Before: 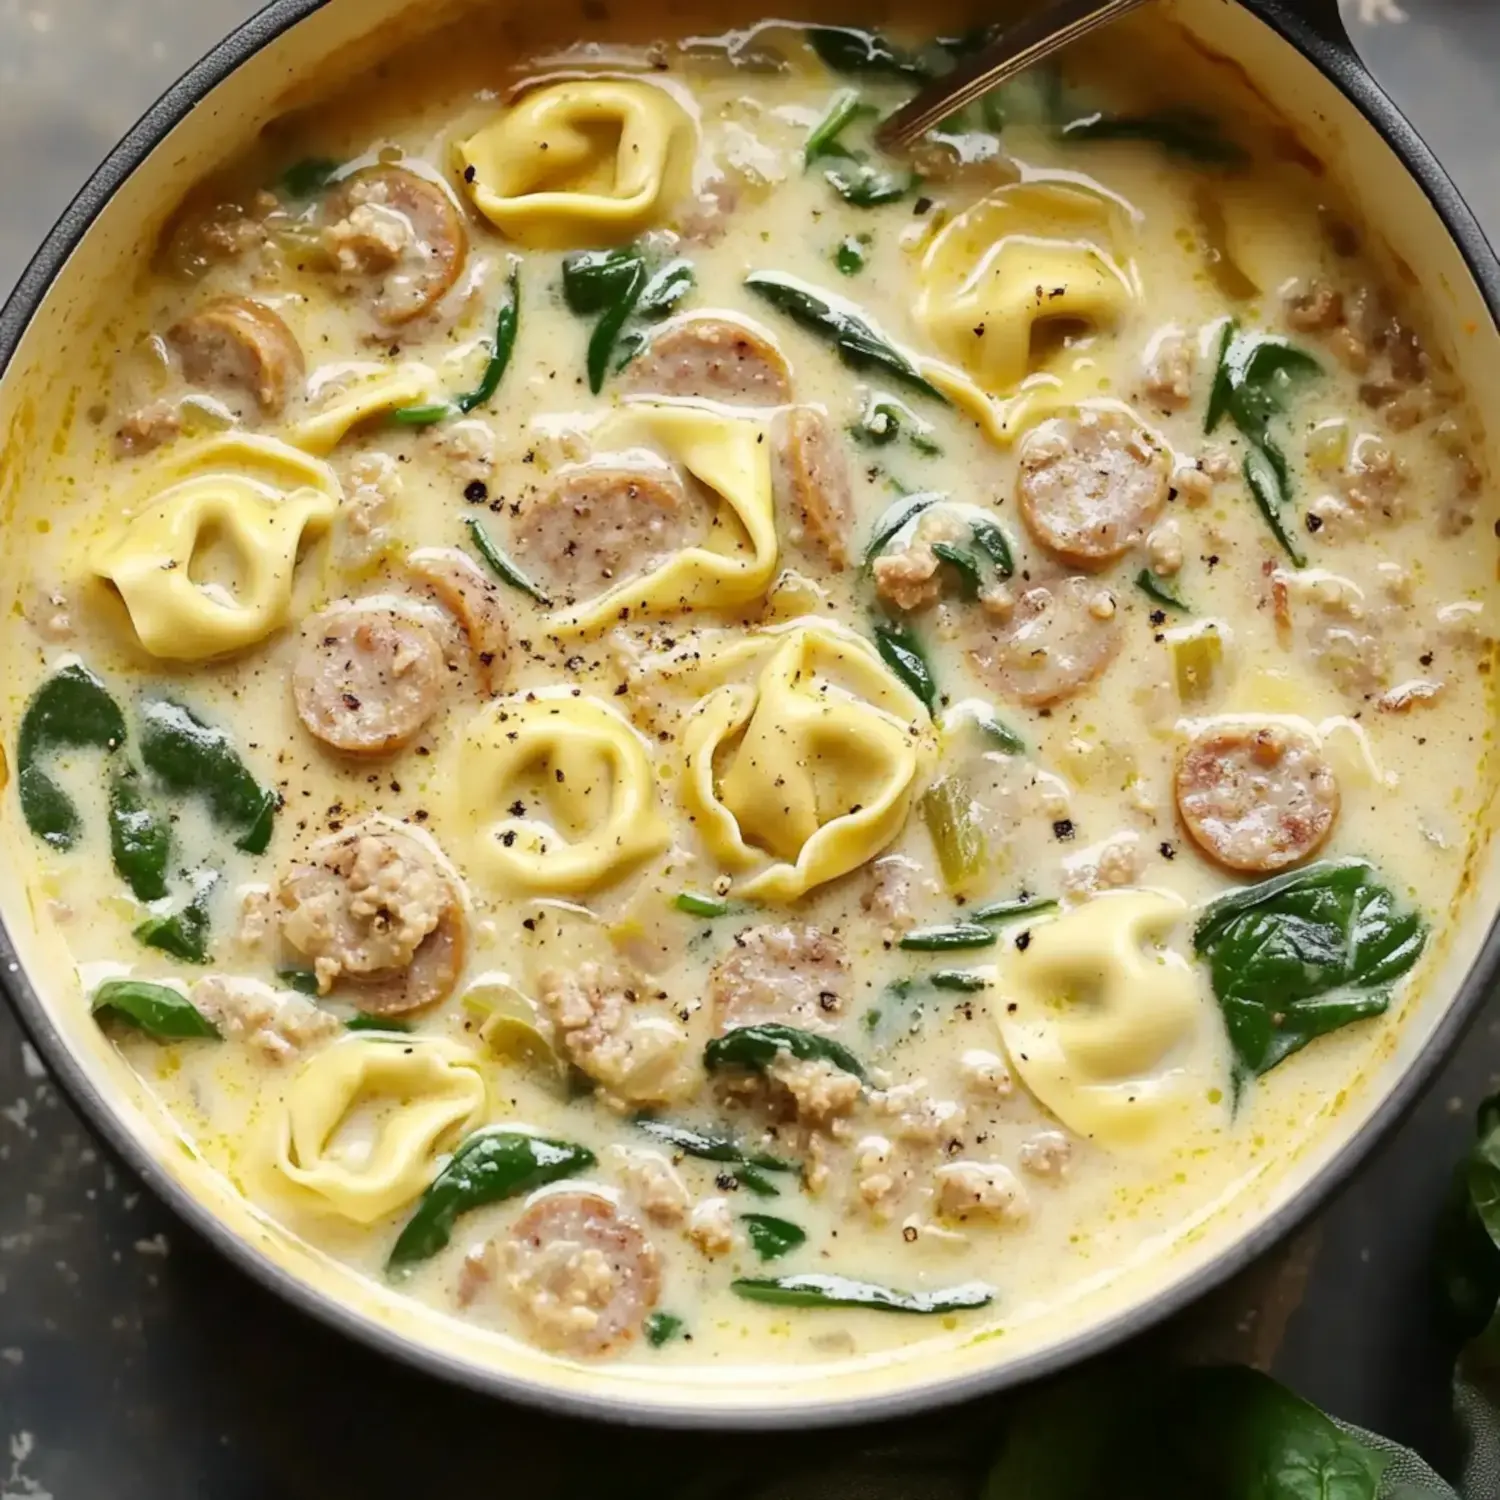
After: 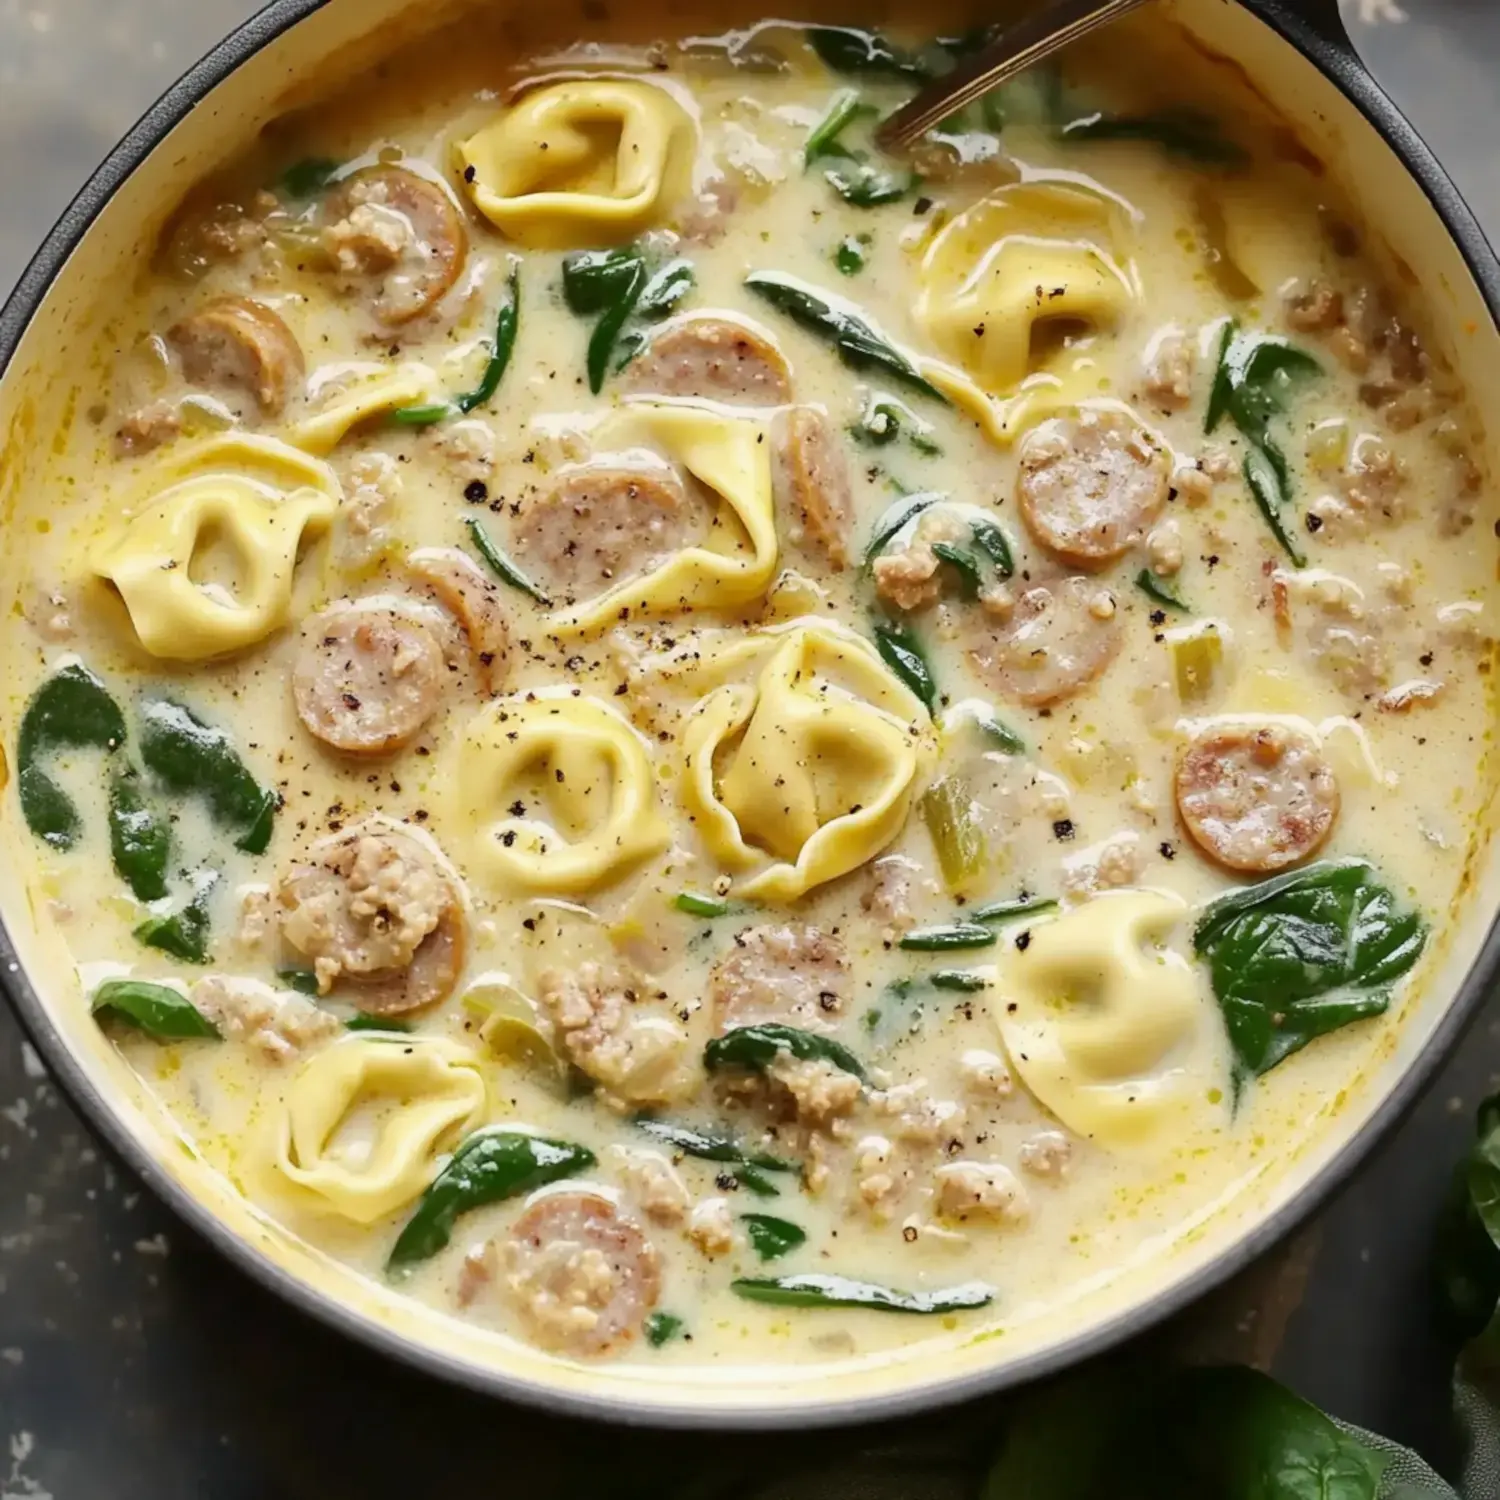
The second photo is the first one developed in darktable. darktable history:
tone equalizer: -7 EV 0.174 EV, -6 EV 0.143 EV, -5 EV 0.107 EV, -4 EV 0.025 EV, -2 EV -0.028 EV, -1 EV -0.042 EV, +0 EV -0.069 EV
